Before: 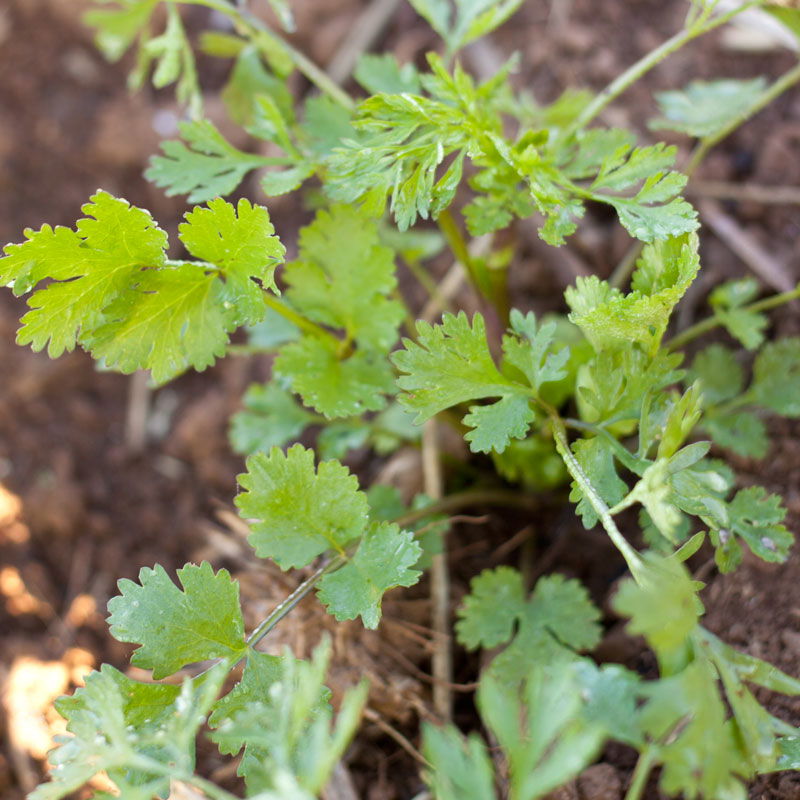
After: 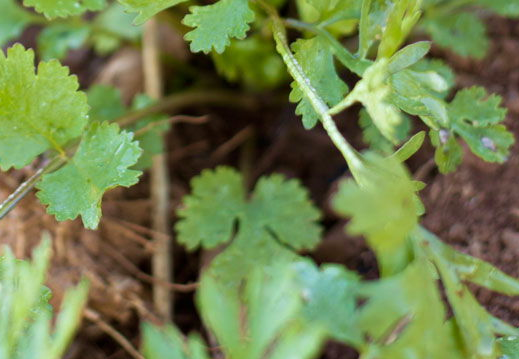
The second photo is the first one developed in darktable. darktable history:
crop and rotate: left 35.061%, top 50.111%, bottom 4.909%
velvia: on, module defaults
